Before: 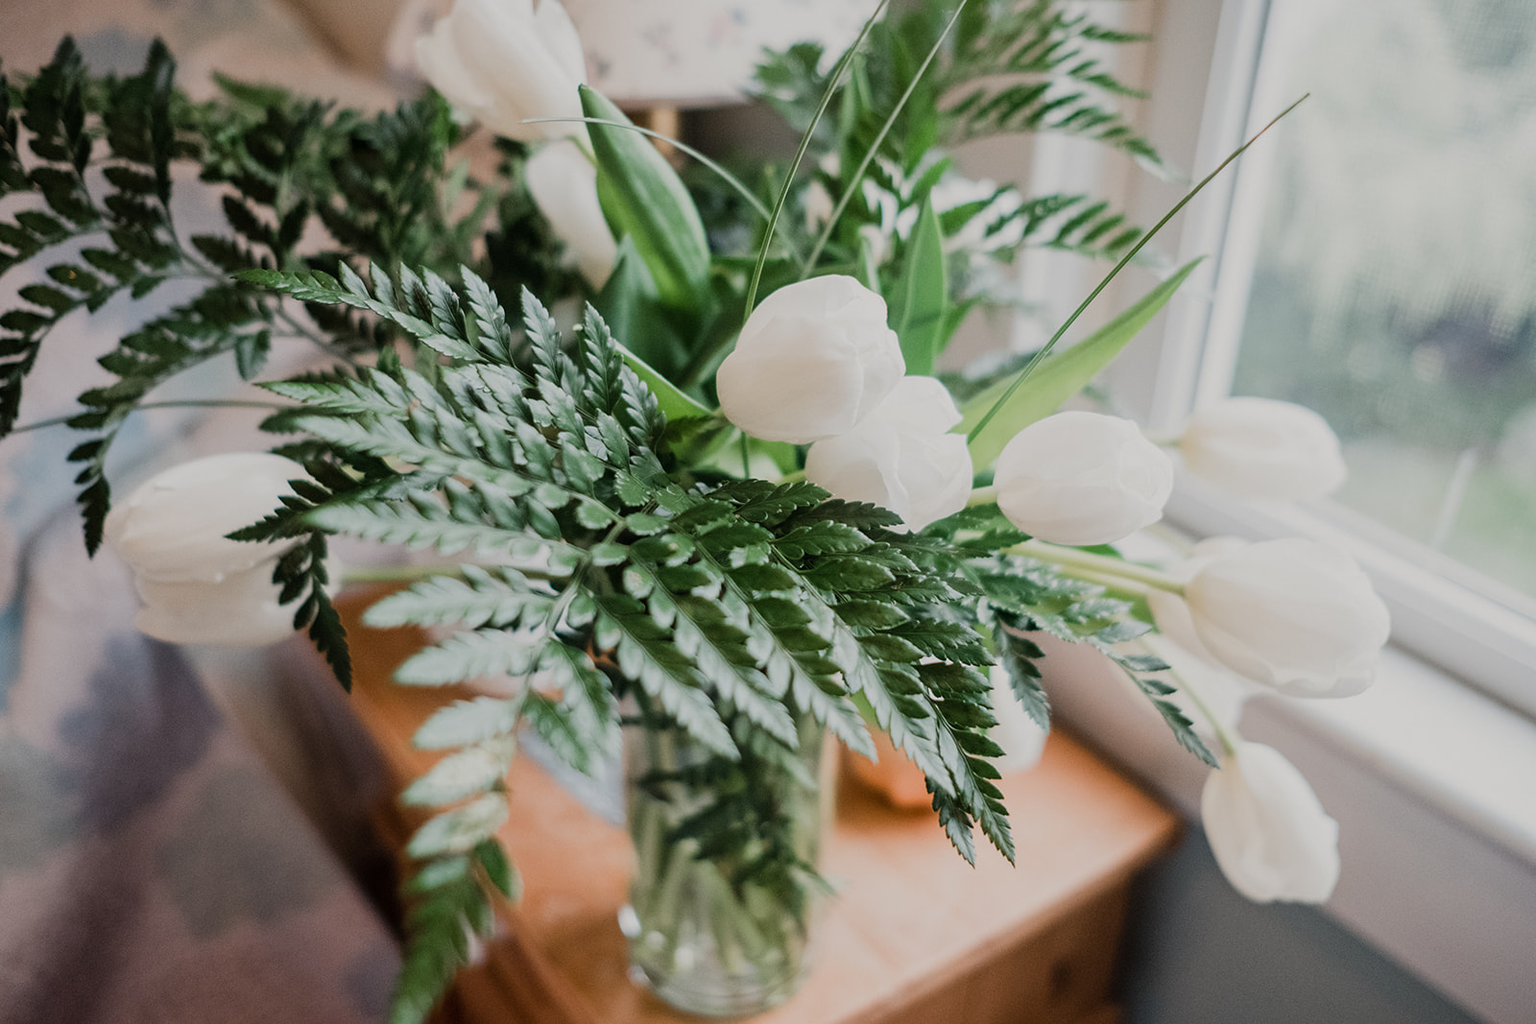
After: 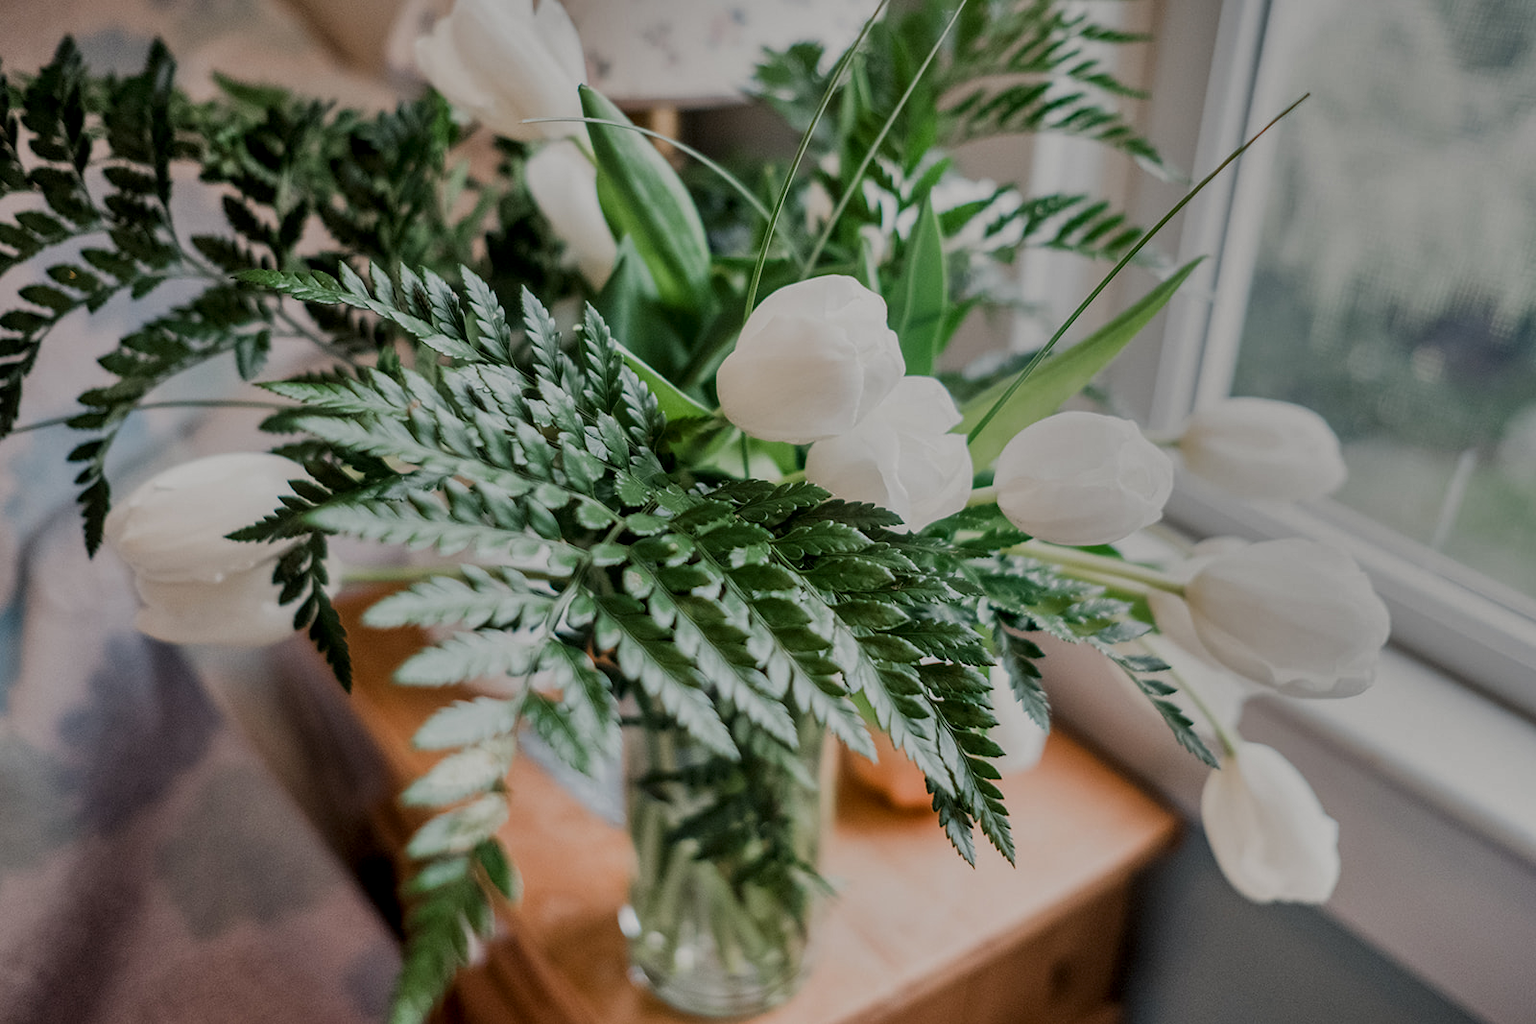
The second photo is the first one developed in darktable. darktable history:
shadows and highlights: shadows 80.73, white point adjustment -9.07, highlights -61.46, soften with gaussian
local contrast: on, module defaults
